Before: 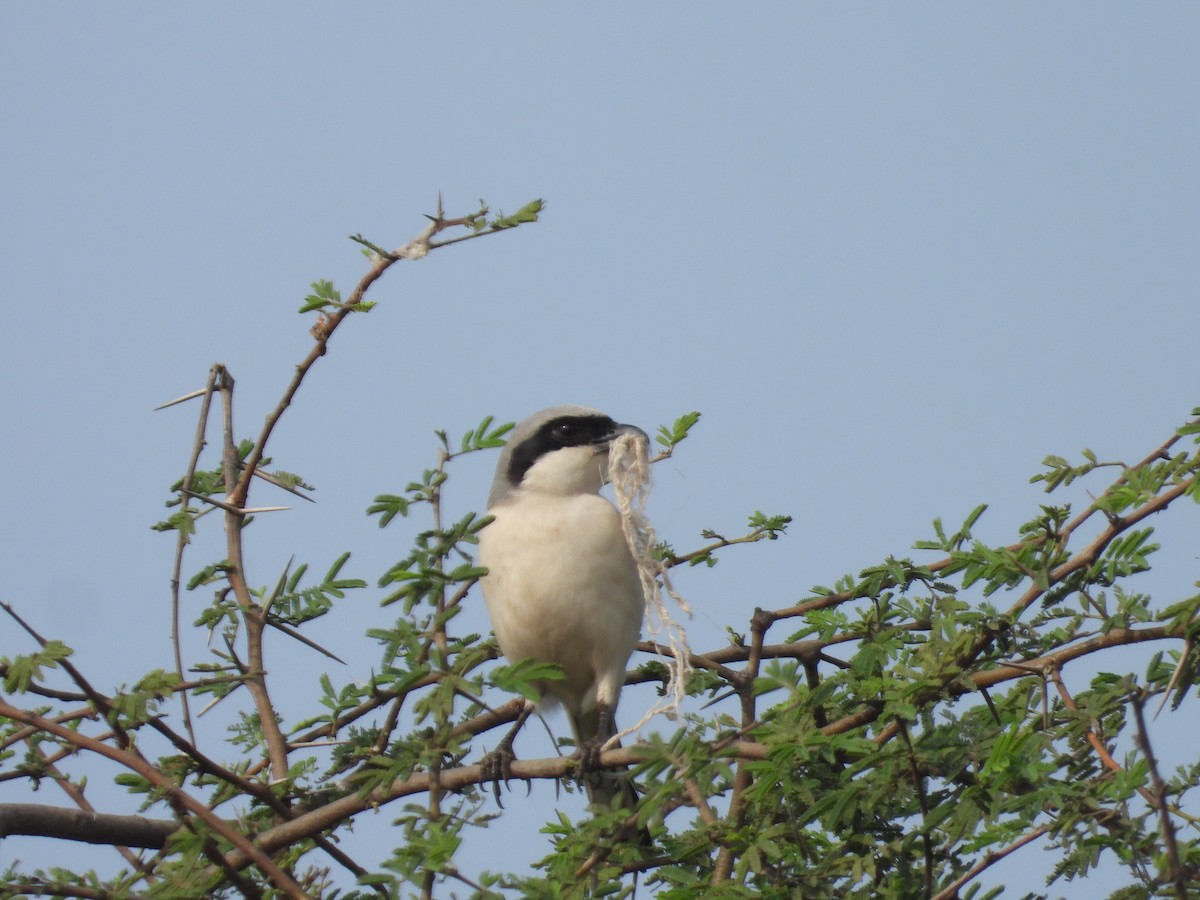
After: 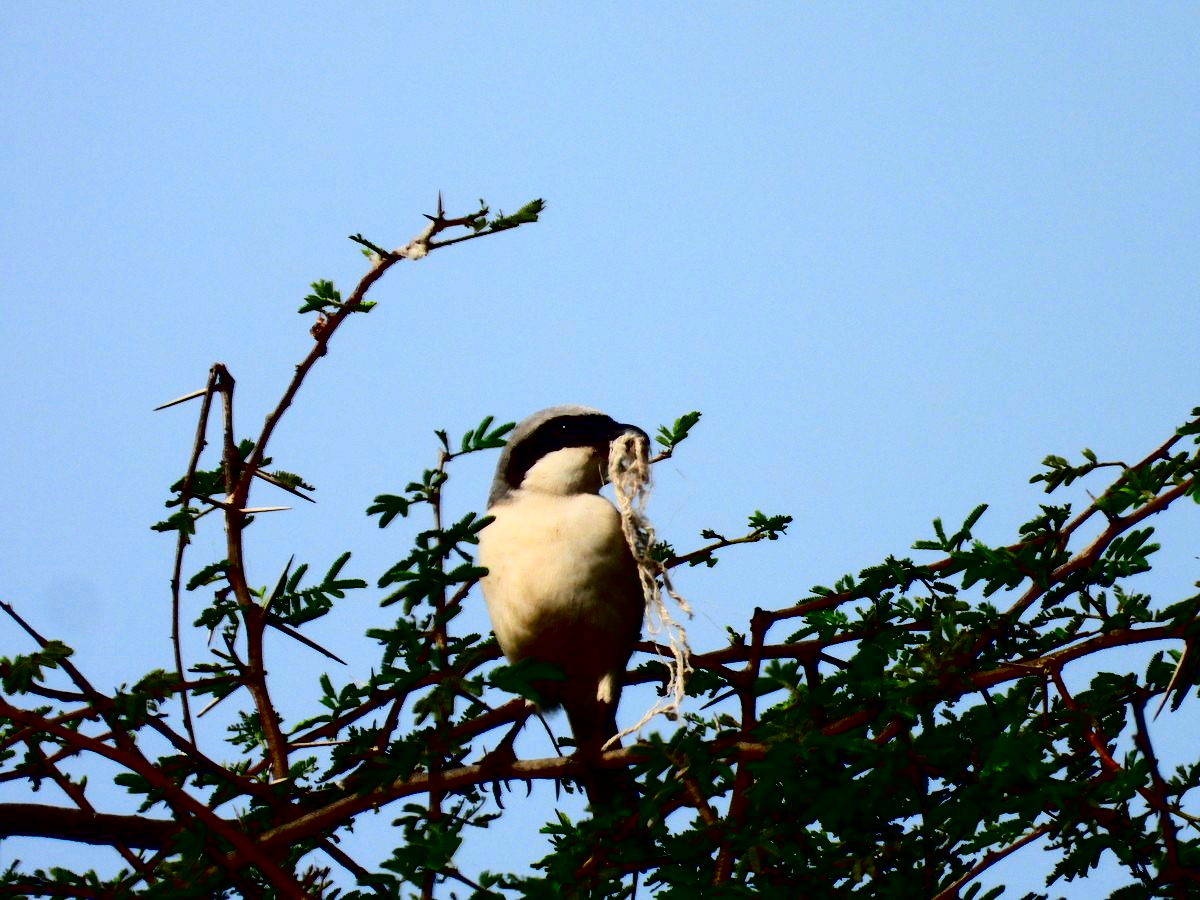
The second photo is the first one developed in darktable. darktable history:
contrast brightness saturation: contrast 0.76, brightness -0.999, saturation 0.988
